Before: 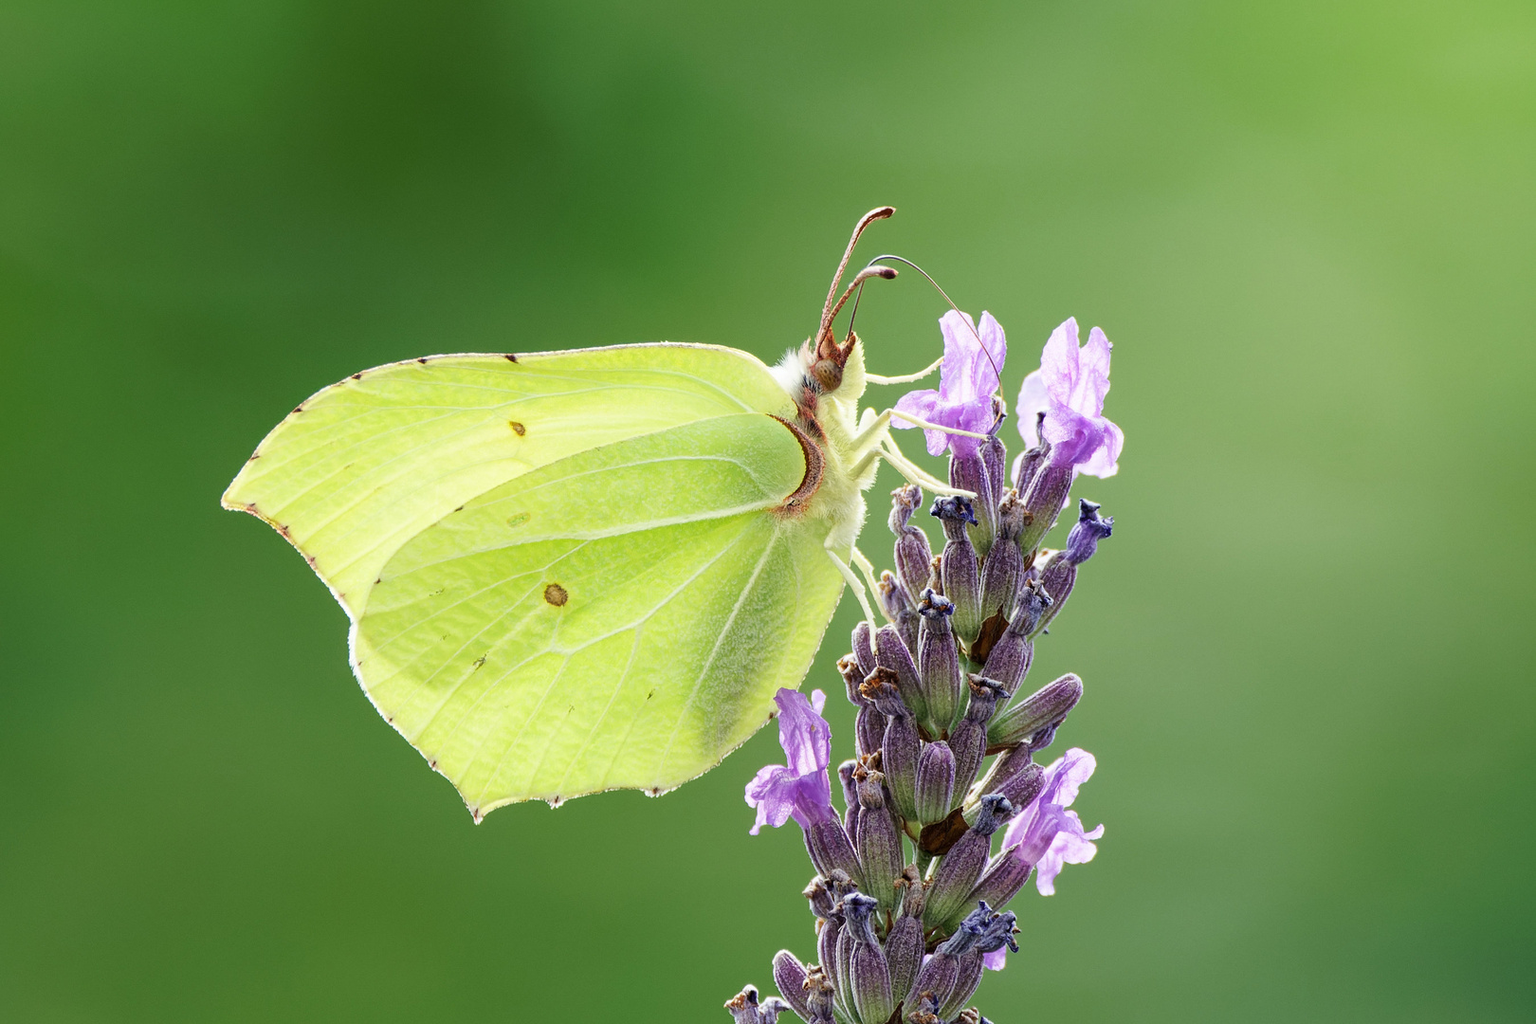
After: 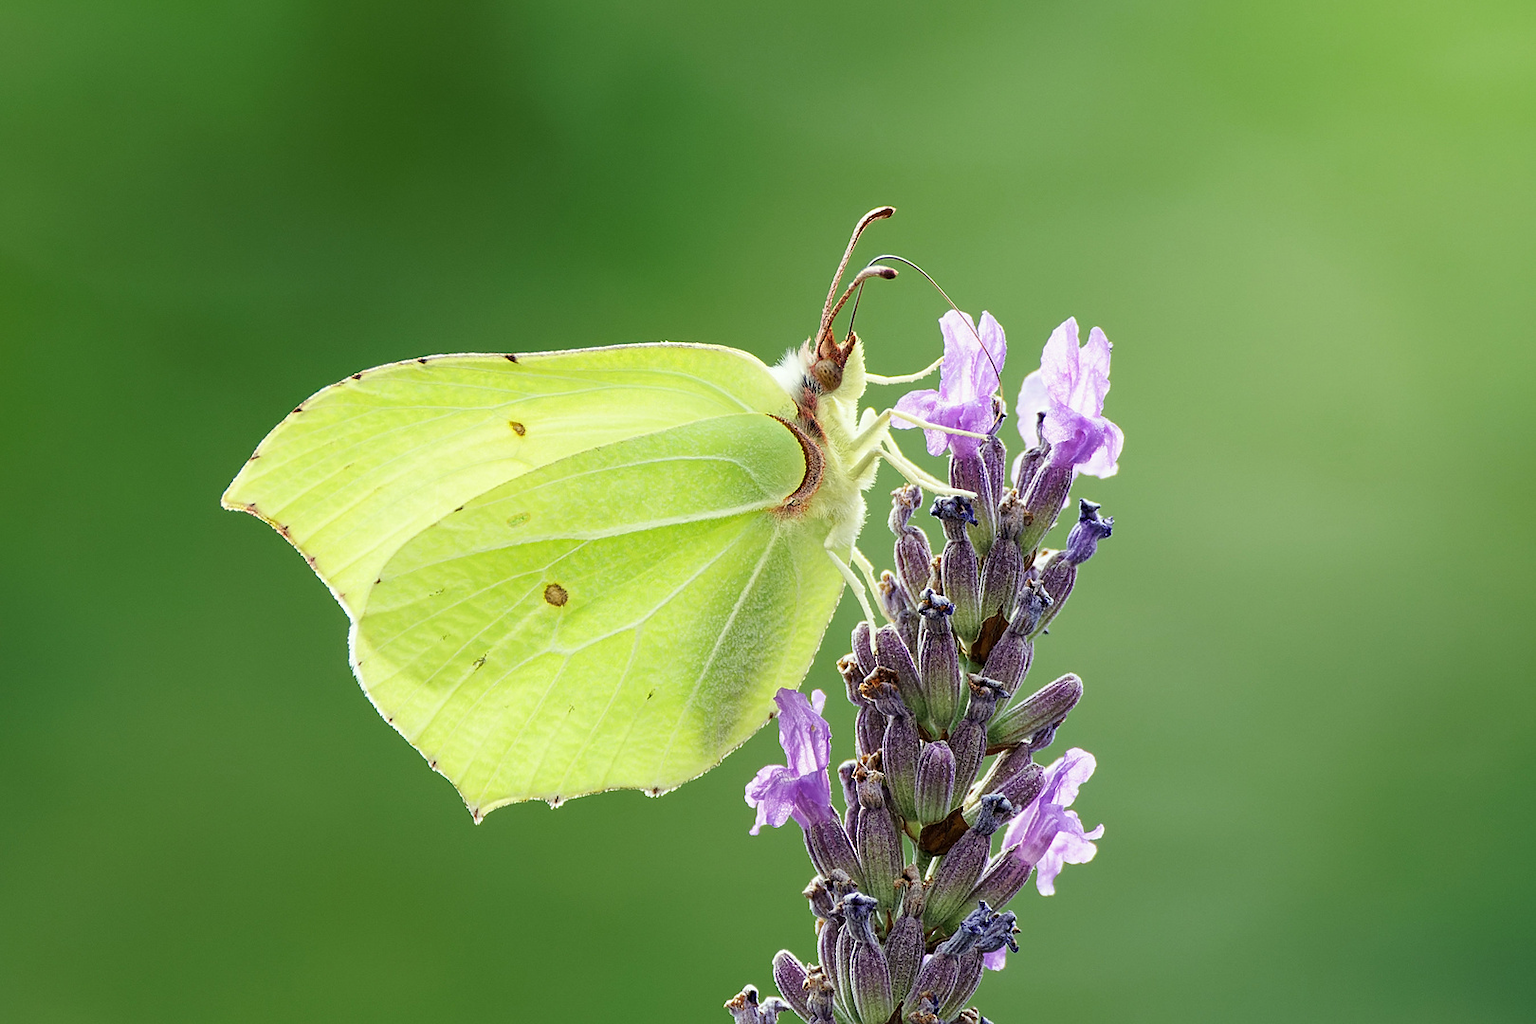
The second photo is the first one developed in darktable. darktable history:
color correction: highlights a* -2.56, highlights b* 2.31
sharpen: radius 1.452, amount 0.402, threshold 1.238
